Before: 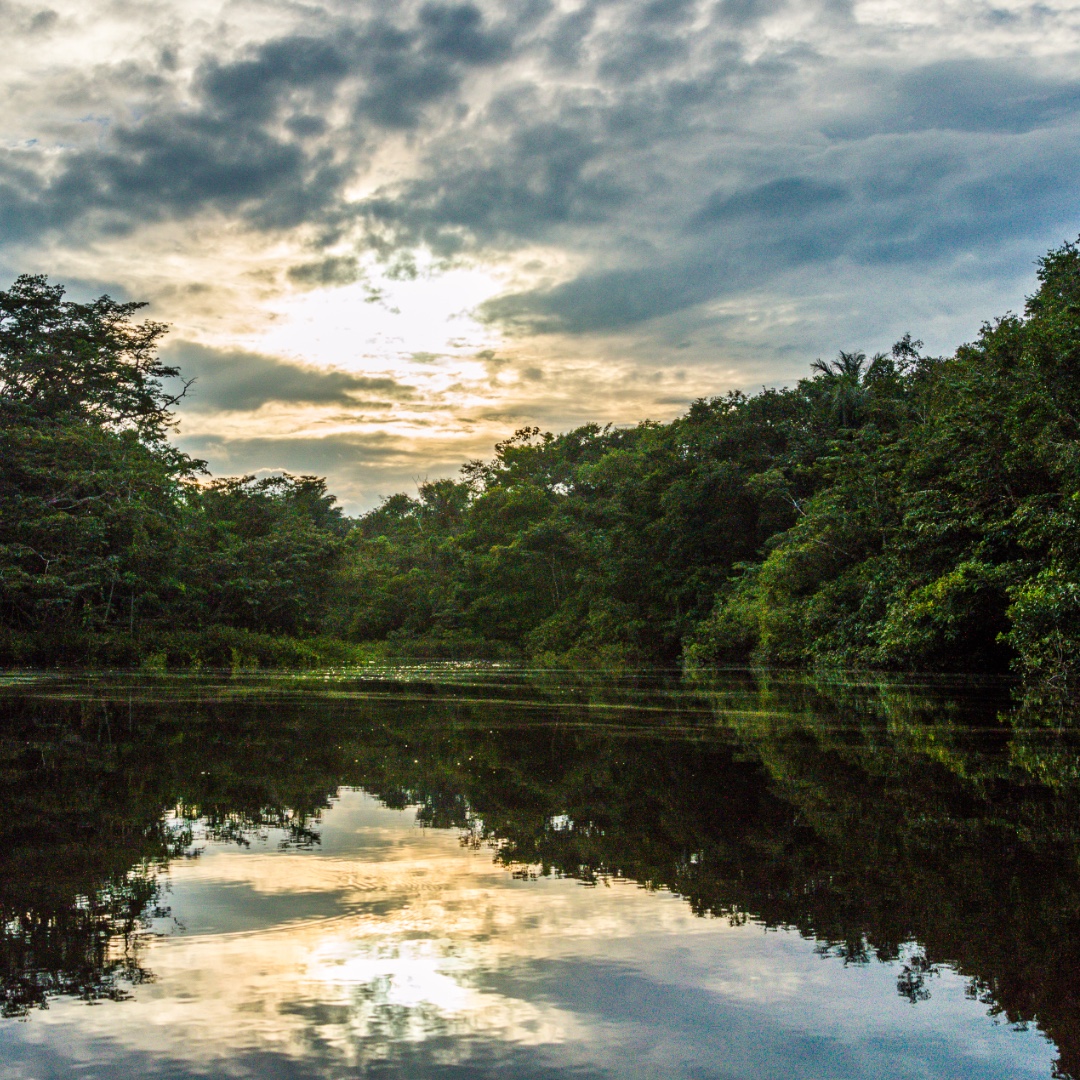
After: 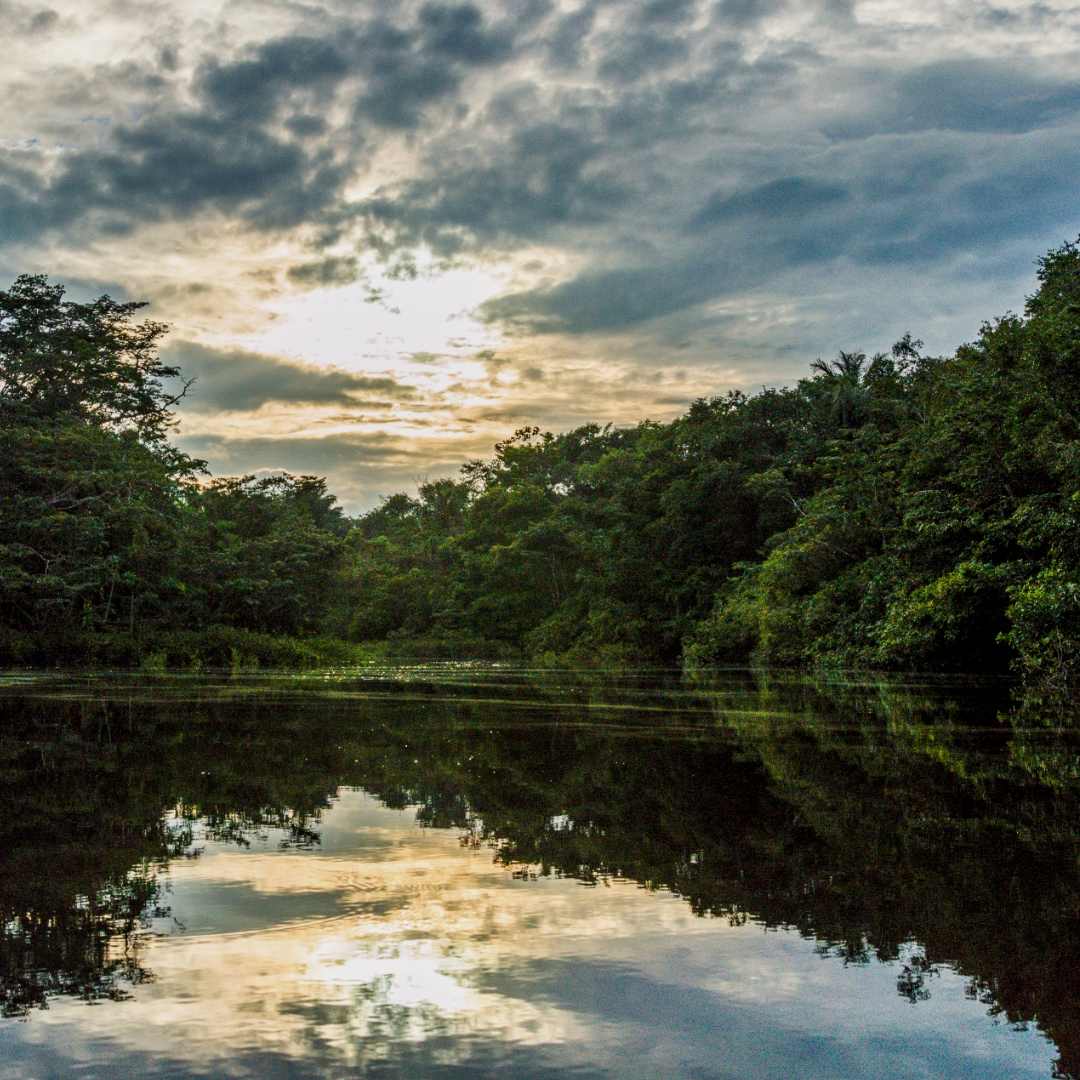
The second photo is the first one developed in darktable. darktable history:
exposure: exposure -0.293 EV, compensate highlight preservation false
white balance: red 1, blue 1
local contrast: highlights 100%, shadows 100%, detail 120%, midtone range 0.2
